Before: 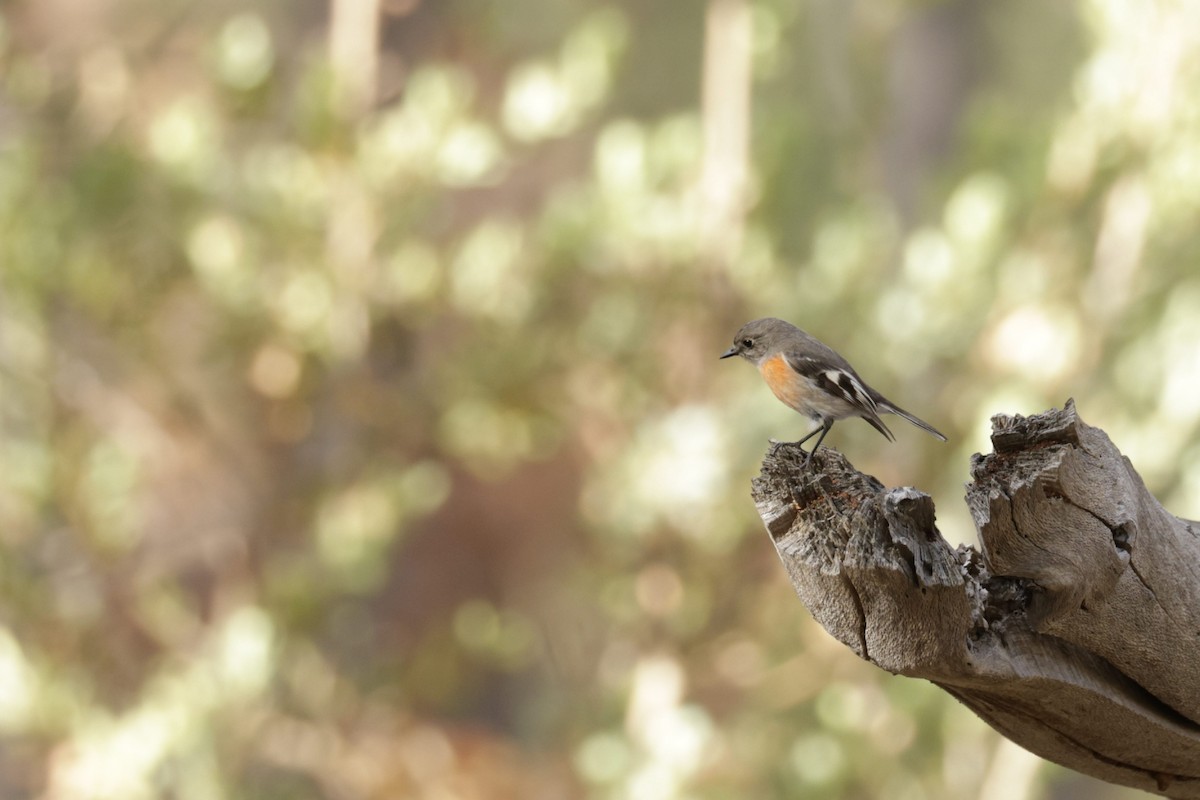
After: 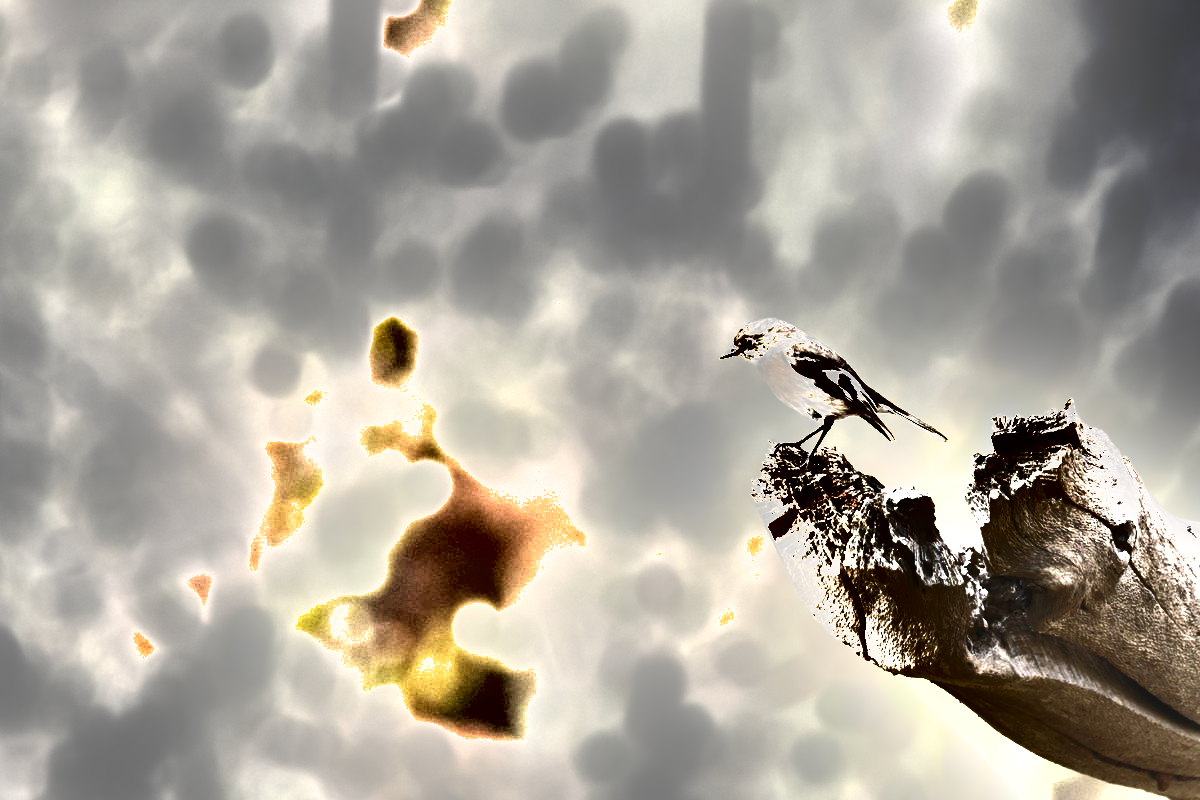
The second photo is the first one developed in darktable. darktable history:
shadows and highlights: radius 106.53, shadows 45.82, highlights -66.33, low approximation 0.01, soften with gaussian
contrast brightness saturation: contrast 0.424, brightness 0.555, saturation -0.183
levels: black 0.107%, levels [0, 0.352, 0.703]
